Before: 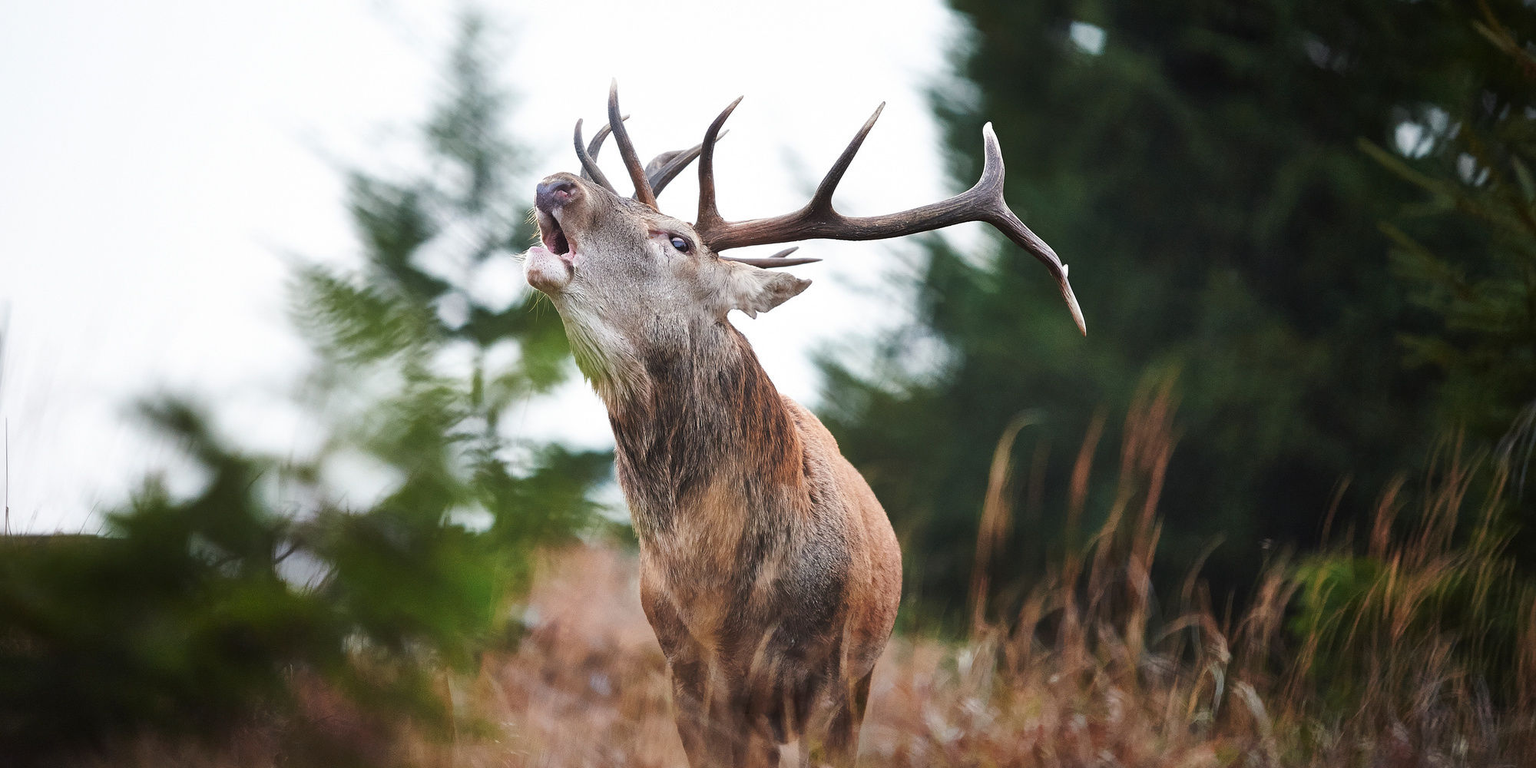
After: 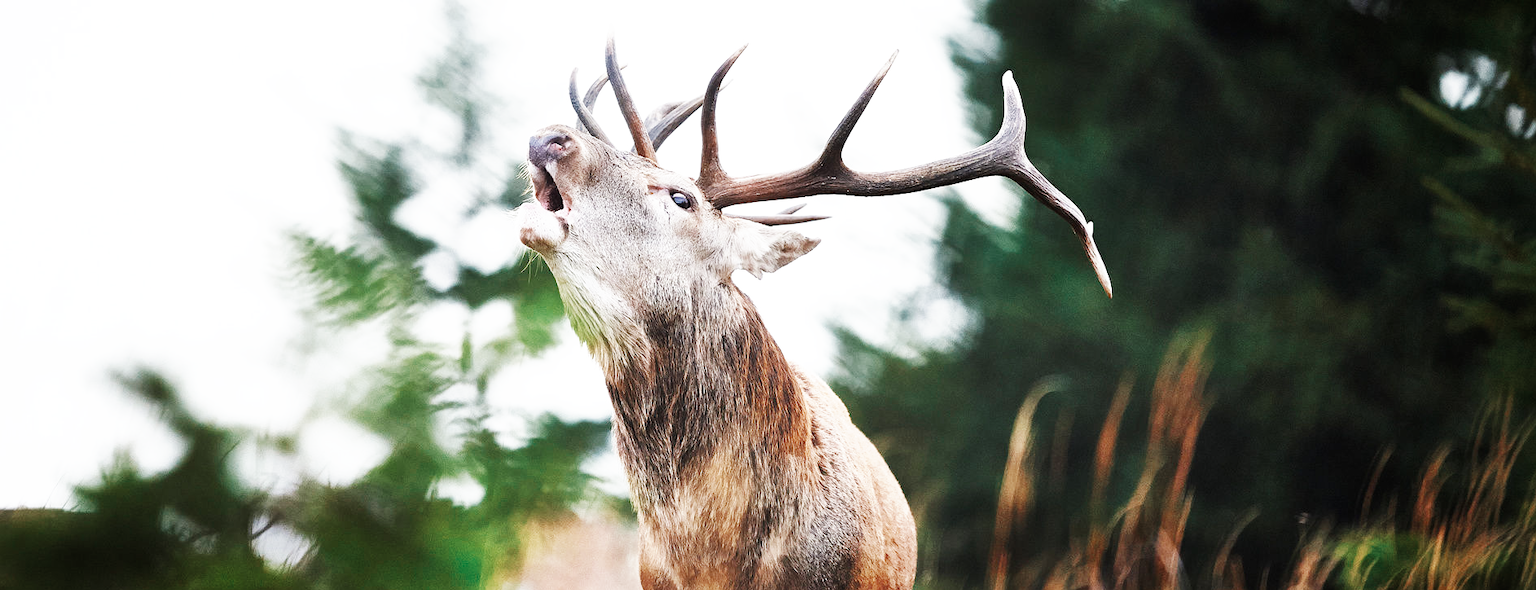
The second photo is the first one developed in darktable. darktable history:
crop: left 2.459%, top 7.28%, right 3.223%, bottom 20.126%
base curve: curves: ch0 [(0, 0) (0.007, 0.004) (0.027, 0.03) (0.046, 0.07) (0.207, 0.54) (0.442, 0.872) (0.673, 0.972) (1, 1)], exposure shift 0.01, preserve colors none
color zones: curves: ch0 [(0, 0.5) (0.125, 0.4) (0.25, 0.5) (0.375, 0.4) (0.5, 0.4) (0.625, 0.35) (0.75, 0.35) (0.875, 0.5)]; ch1 [(0, 0.35) (0.125, 0.45) (0.25, 0.35) (0.375, 0.35) (0.5, 0.35) (0.625, 0.35) (0.75, 0.45) (0.875, 0.35)]; ch2 [(0, 0.6) (0.125, 0.5) (0.25, 0.5) (0.375, 0.6) (0.5, 0.6) (0.625, 0.5) (0.75, 0.5) (0.875, 0.5)]
